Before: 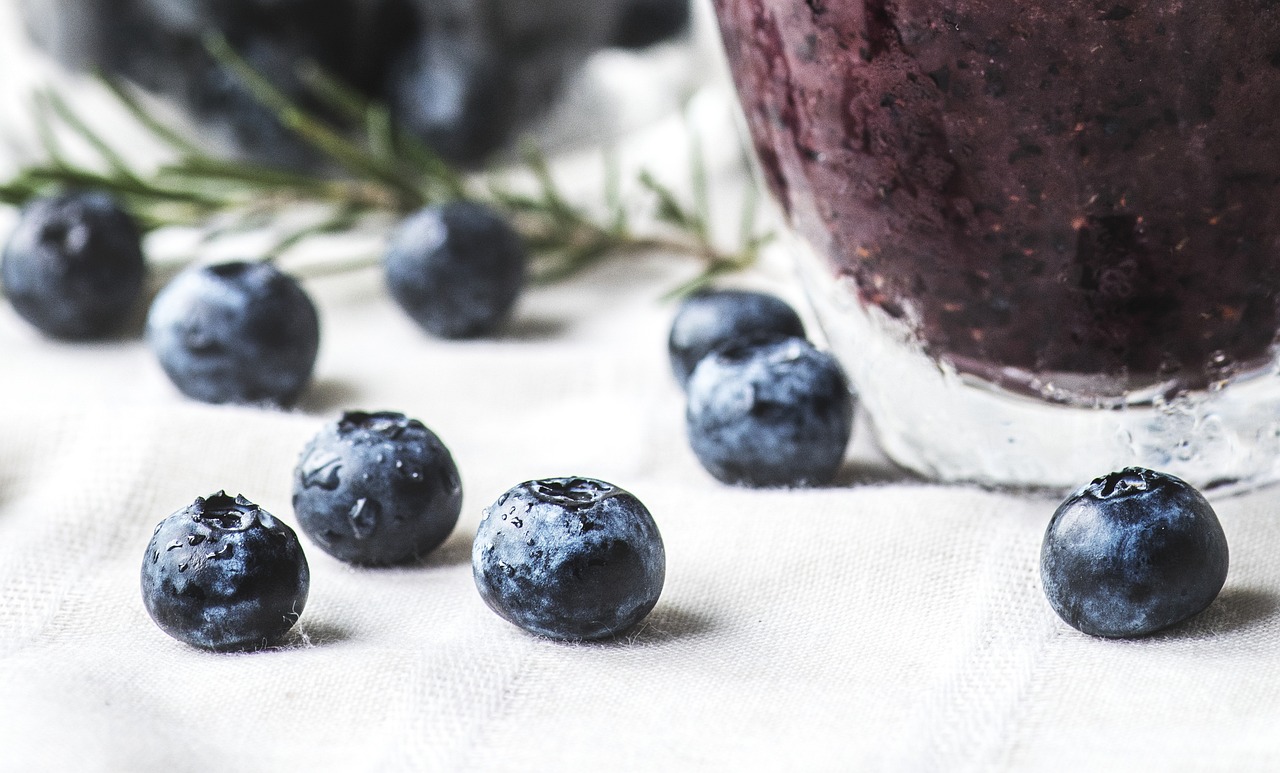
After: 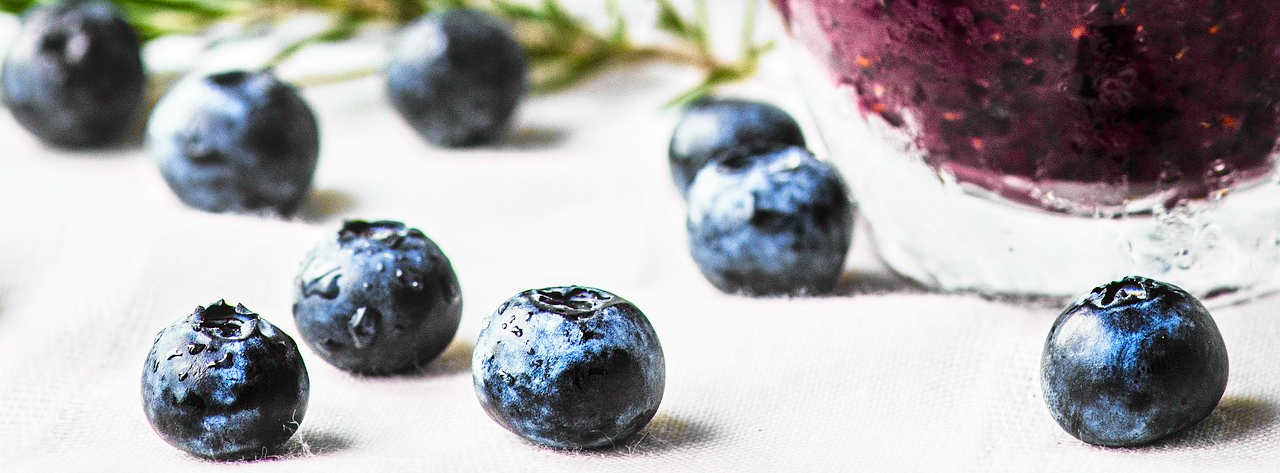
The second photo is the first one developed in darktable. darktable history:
local contrast: mode bilateral grid, contrast 31, coarseness 26, midtone range 0.2
tone curve: curves: ch0 [(0, 0) (0.062, 0.023) (0.168, 0.142) (0.359, 0.419) (0.469, 0.544) (0.634, 0.722) (0.839, 0.909) (0.998, 0.978)]; ch1 [(0, 0) (0.437, 0.408) (0.472, 0.47) (0.502, 0.504) (0.527, 0.546) (0.568, 0.619) (0.608, 0.665) (0.669, 0.748) (0.859, 0.899) (1, 1)]; ch2 [(0, 0) (0.33, 0.301) (0.421, 0.443) (0.473, 0.498) (0.509, 0.5) (0.535, 0.564) (0.575, 0.625) (0.608, 0.667) (1, 1)], color space Lab, independent channels, preserve colors none
crop and rotate: top 24.809%, bottom 13.973%
color balance rgb: shadows lift › chroma 0.738%, shadows lift › hue 112.43°, perceptual saturation grading › global saturation 38.79%, perceptual saturation grading › highlights -25.16%, perceptual saturation grading › mid-tones 35.216%, perceptual saturation grading › shadows 36.084%, global vibrance 20%
